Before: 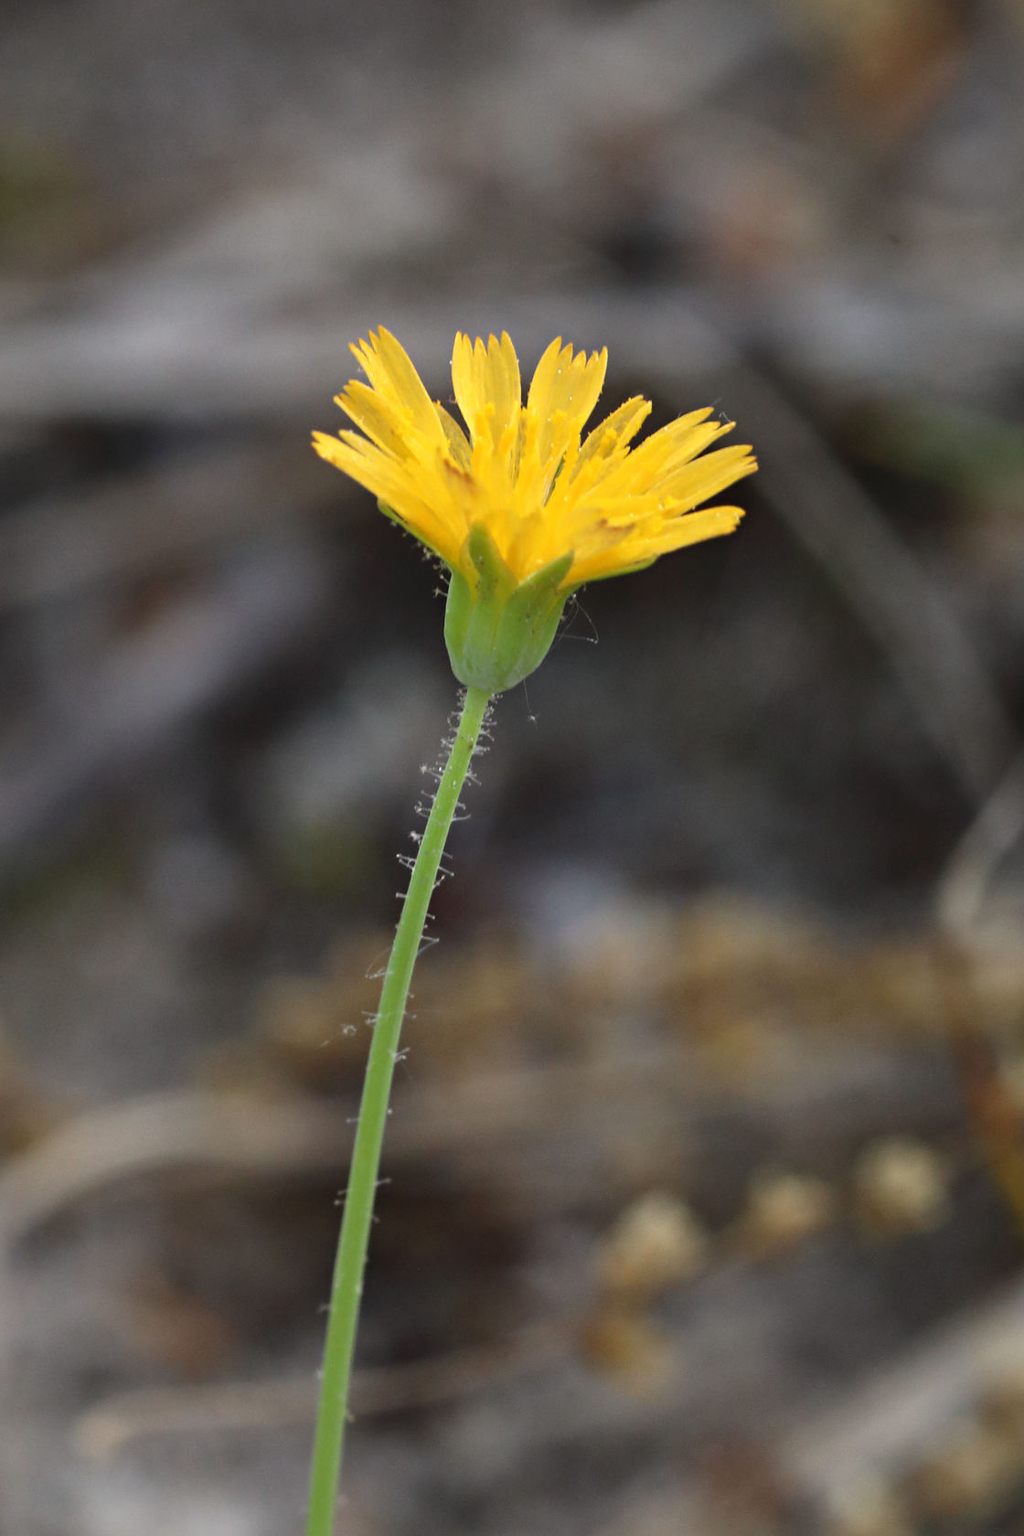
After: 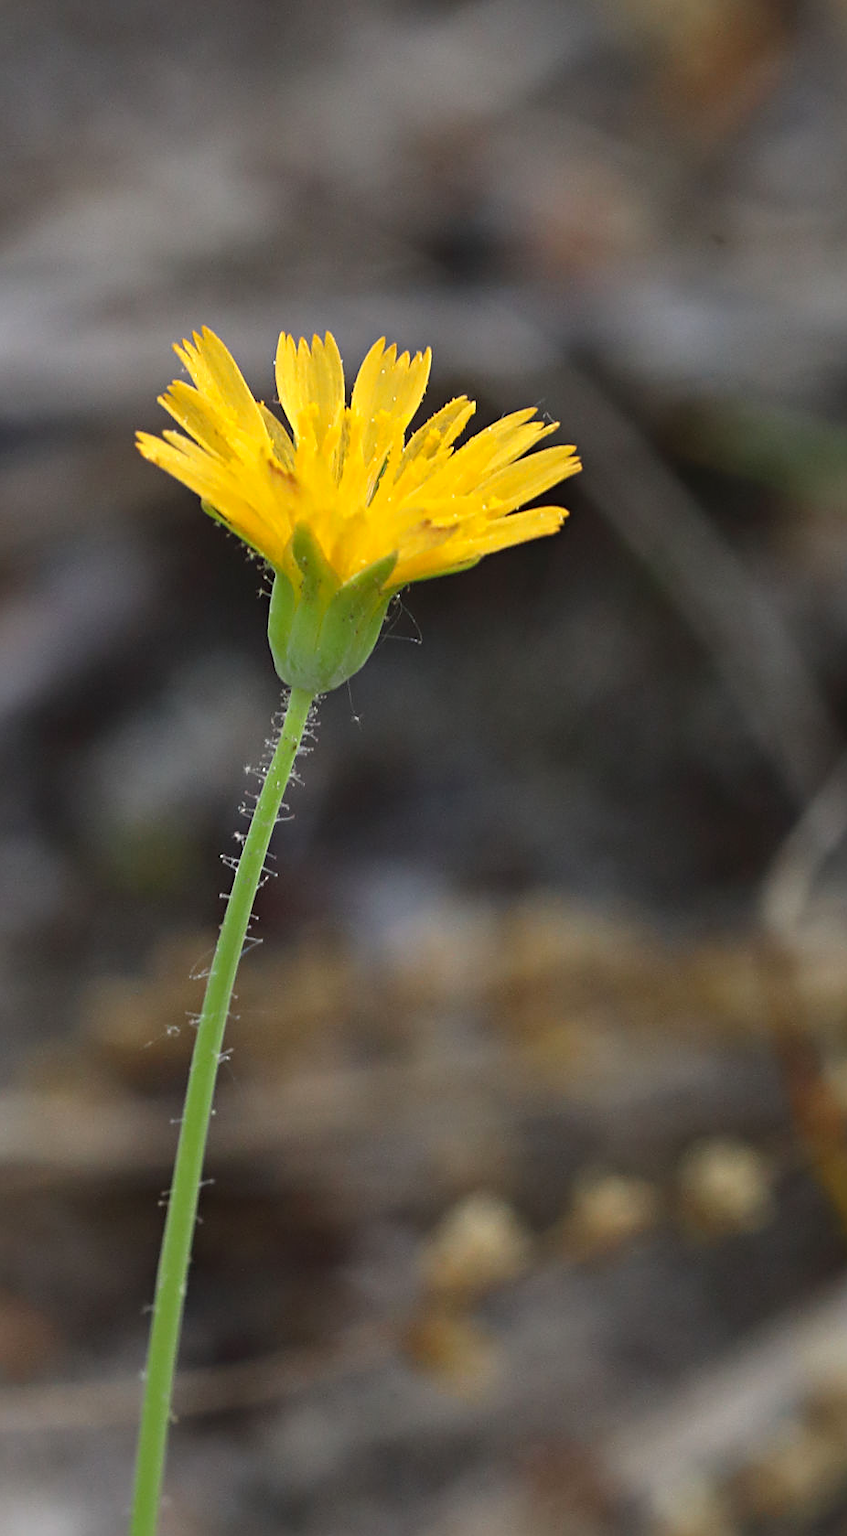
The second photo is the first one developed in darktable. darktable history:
crop: left 17.288%, bottom 0.02%
contrast brightness saturation: contrast 0.039, saturation 0.072
sharpen: on, module defaults
